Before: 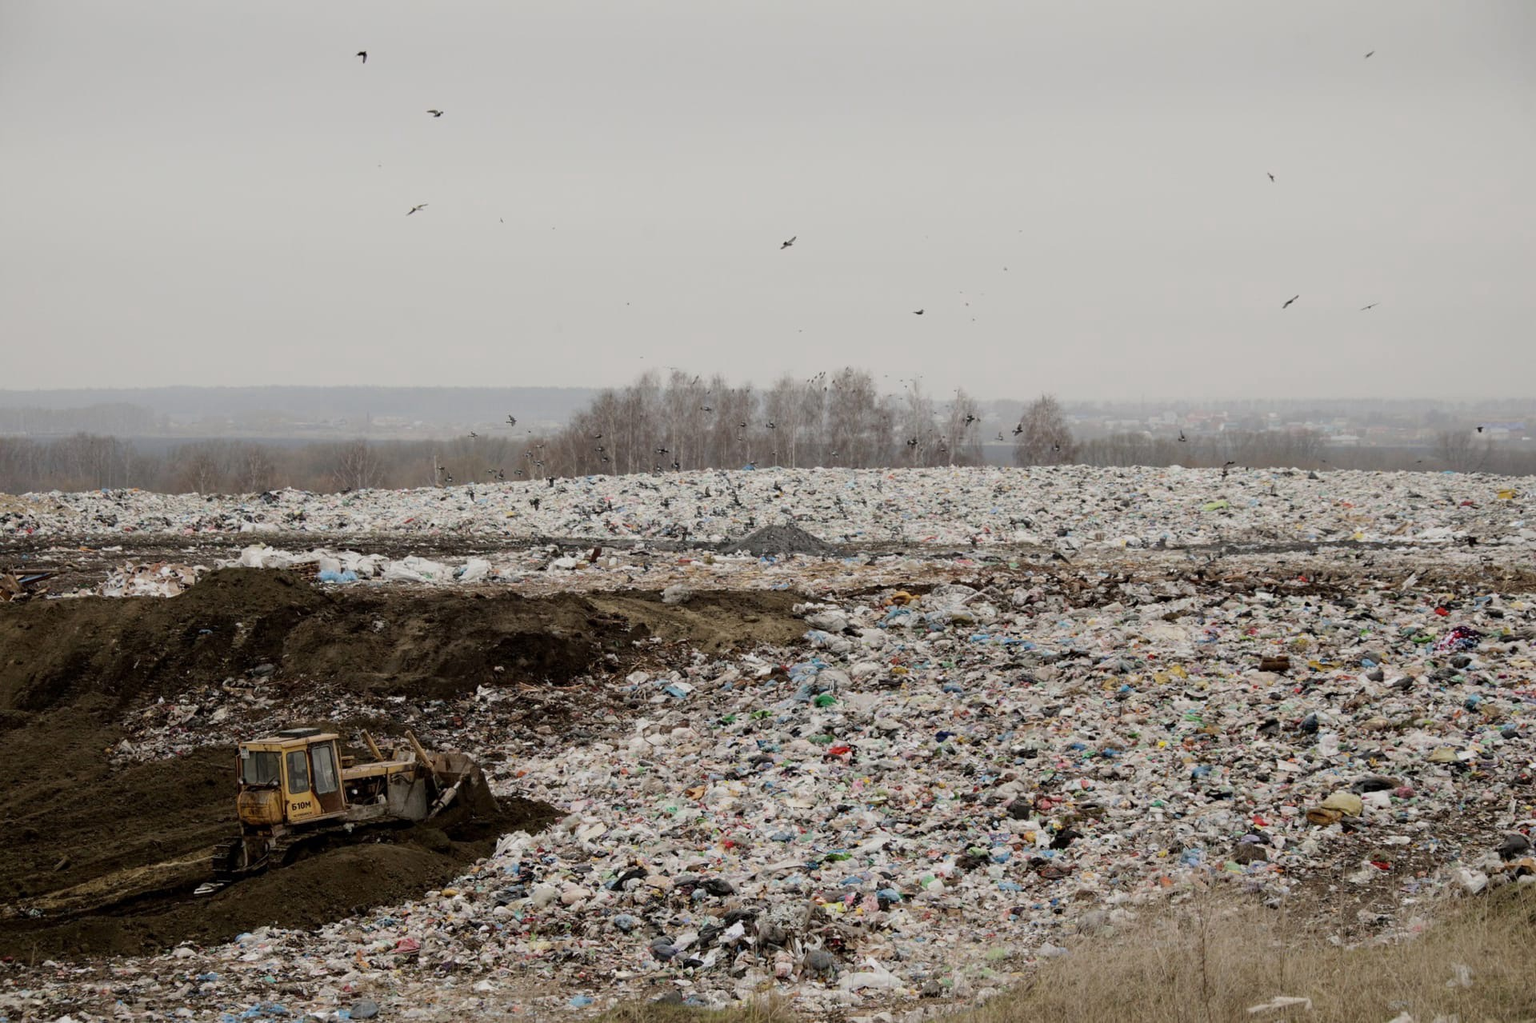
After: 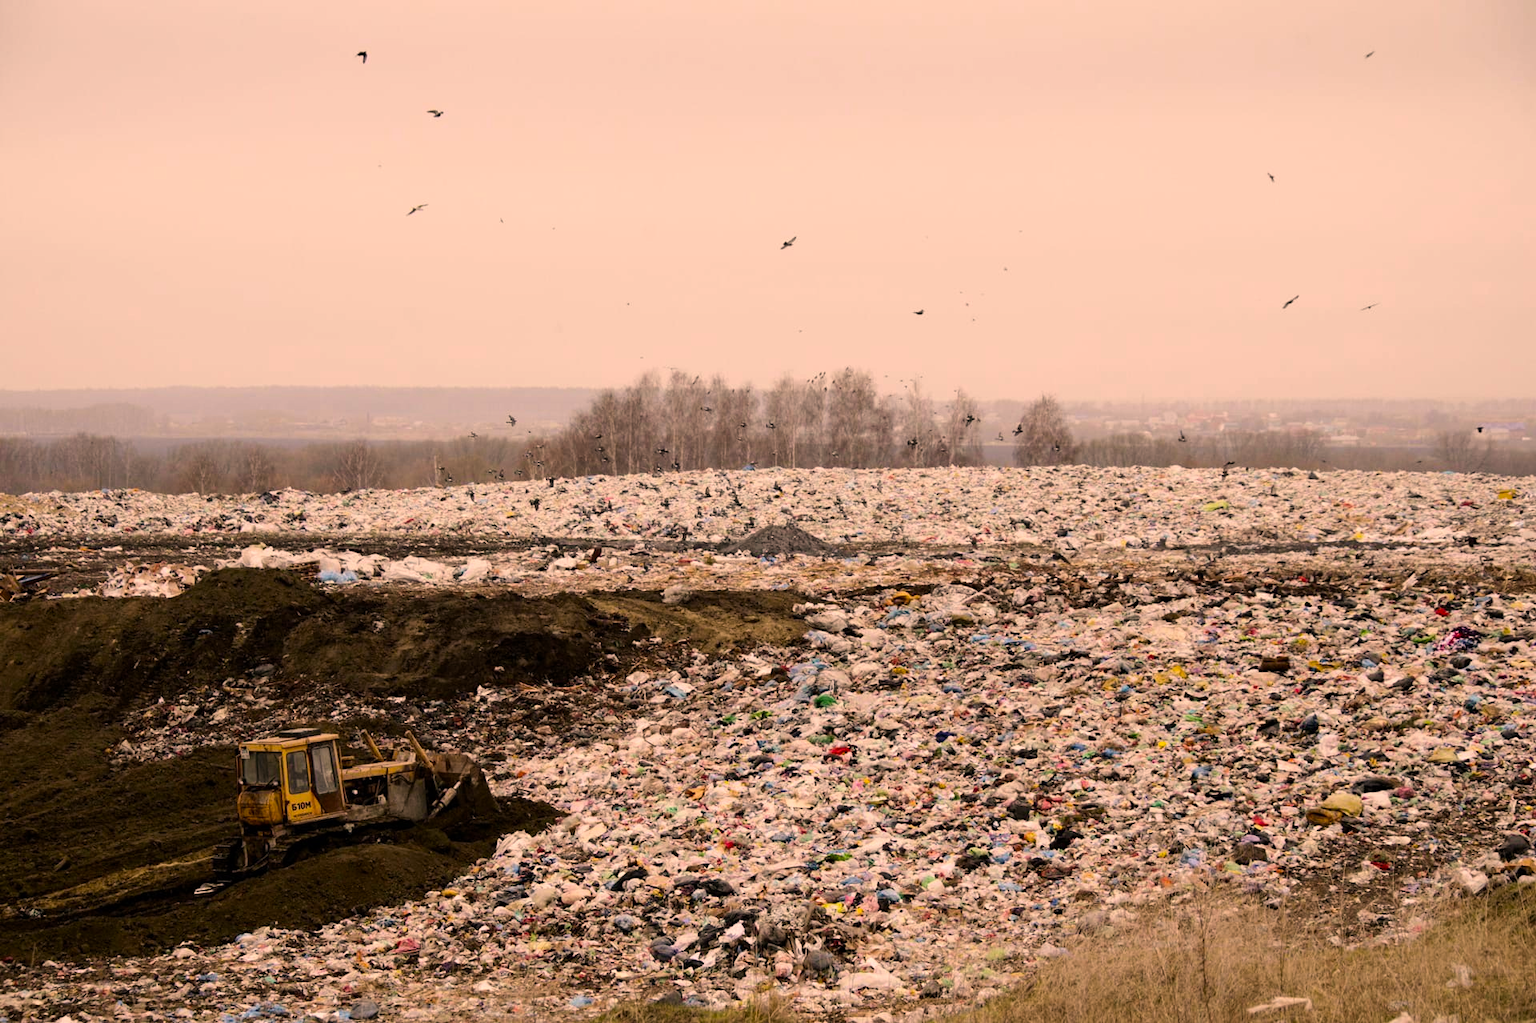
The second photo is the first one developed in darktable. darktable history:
exposure: compensate highlight preservation false
color balance rgb: perceptual saturation grading › global saturation 25%, global vibrance 20%
color correction: highlights a* 17.88, highlights b* 18.79
tone equalizer: -8 EV -0.417 EV, -7 EV -0.389 EV, -6 EV -0.333 EV, -5 EV -0.222 EV, -3 EV 0.222 EV, -2 EV 0.333 EV, -1 EV 0.389 EV, +0 EV 0.417 EV, edges refinement/feathering 500, mask exposure compensation -1.57 EV, preserve details no
